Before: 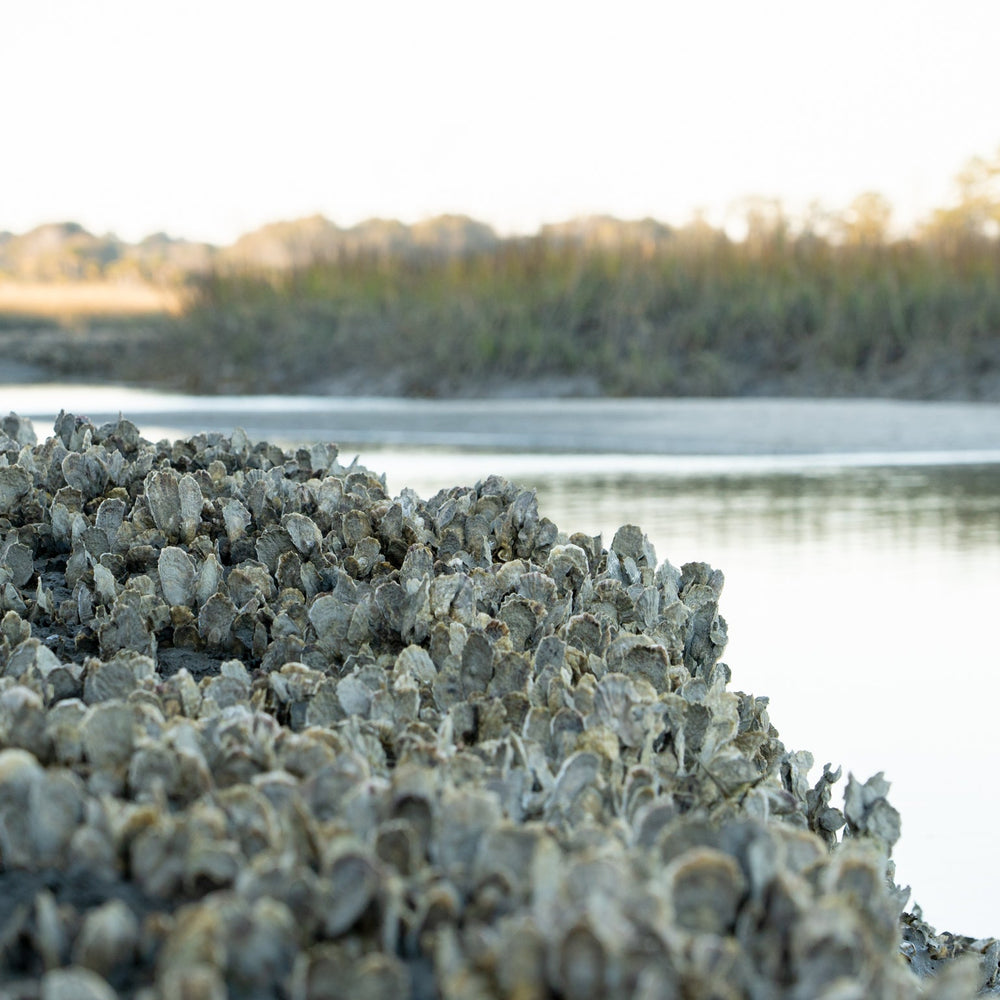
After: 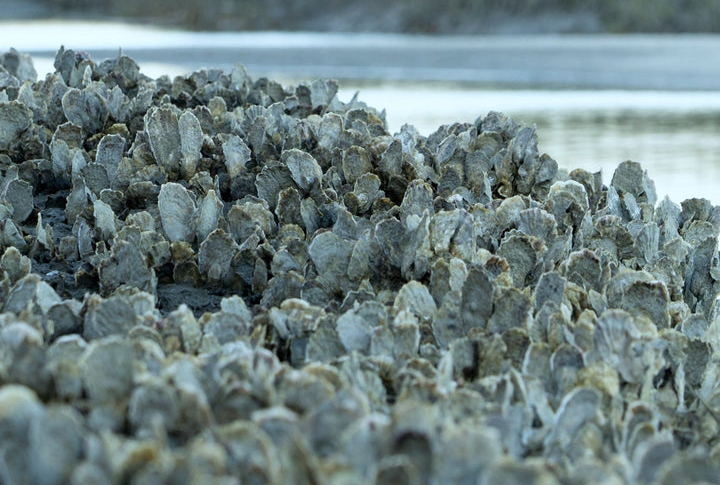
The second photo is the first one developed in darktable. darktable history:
crop: top 36.498%, right 27.964%, bottom 14.995%
white balance: red 0.925, blue 1.046
